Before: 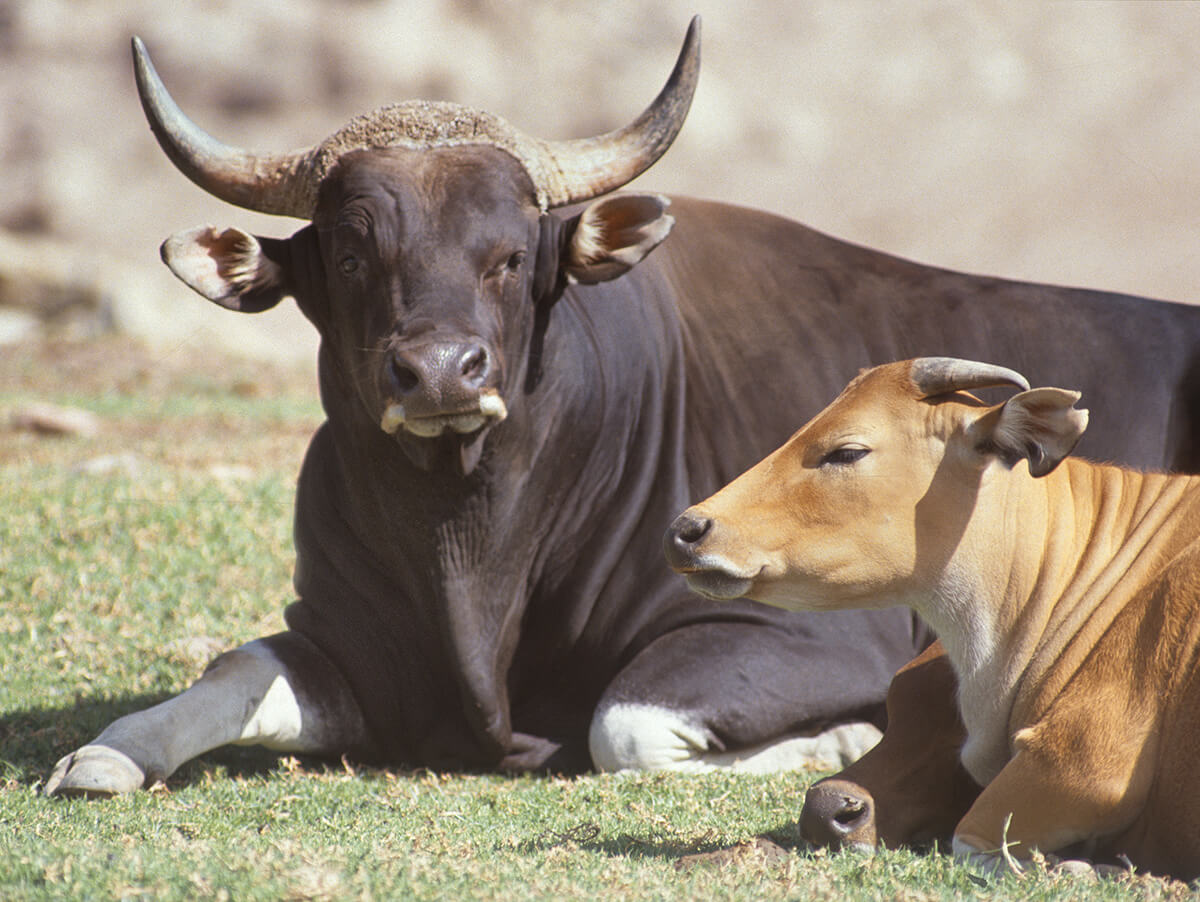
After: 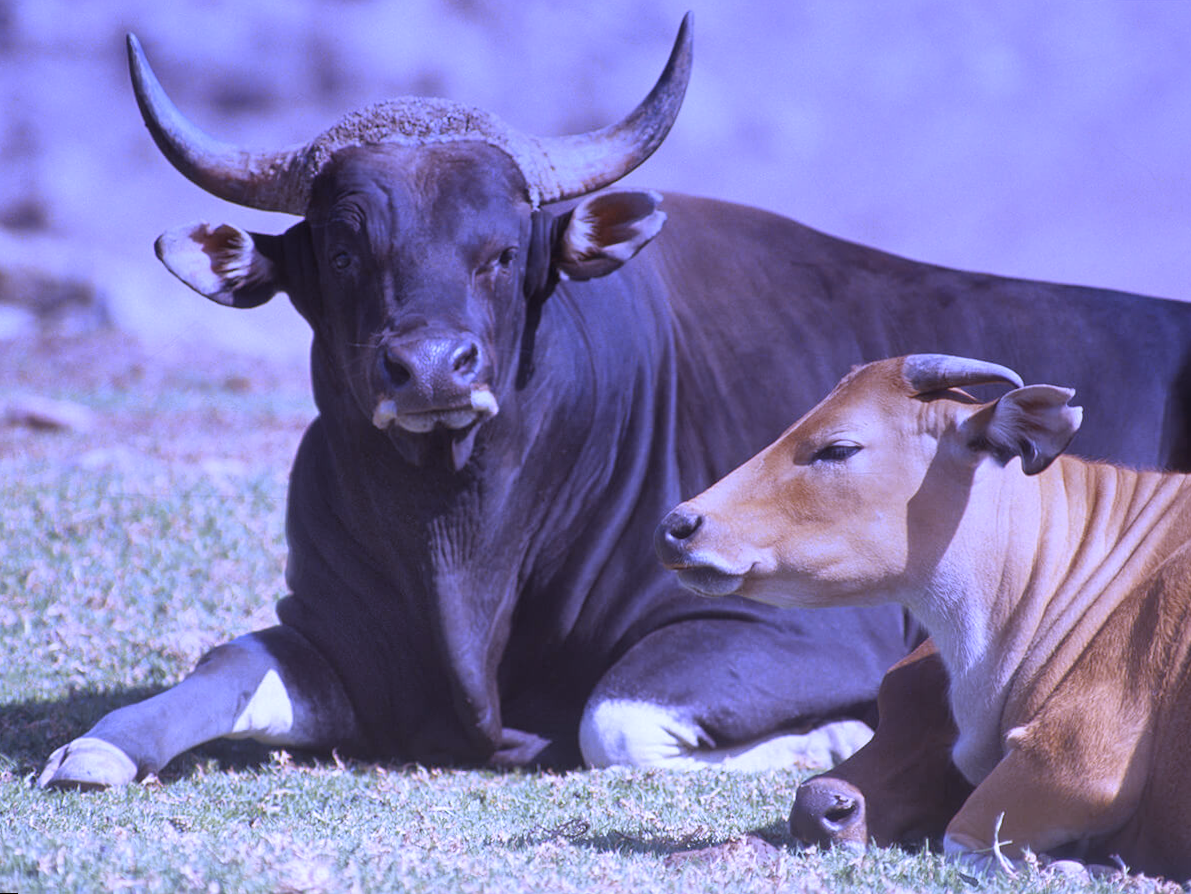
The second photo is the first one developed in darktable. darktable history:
graduated density: hue 238.83°, saturation 50%
rotate and perspective: rotation 0.192°, lens shift (horizontal) -0.015, crop left 0.005, crop right 0.996, crop top 0.006, crop bottom 0.99
white balance: red 0.98, blue 1.61
